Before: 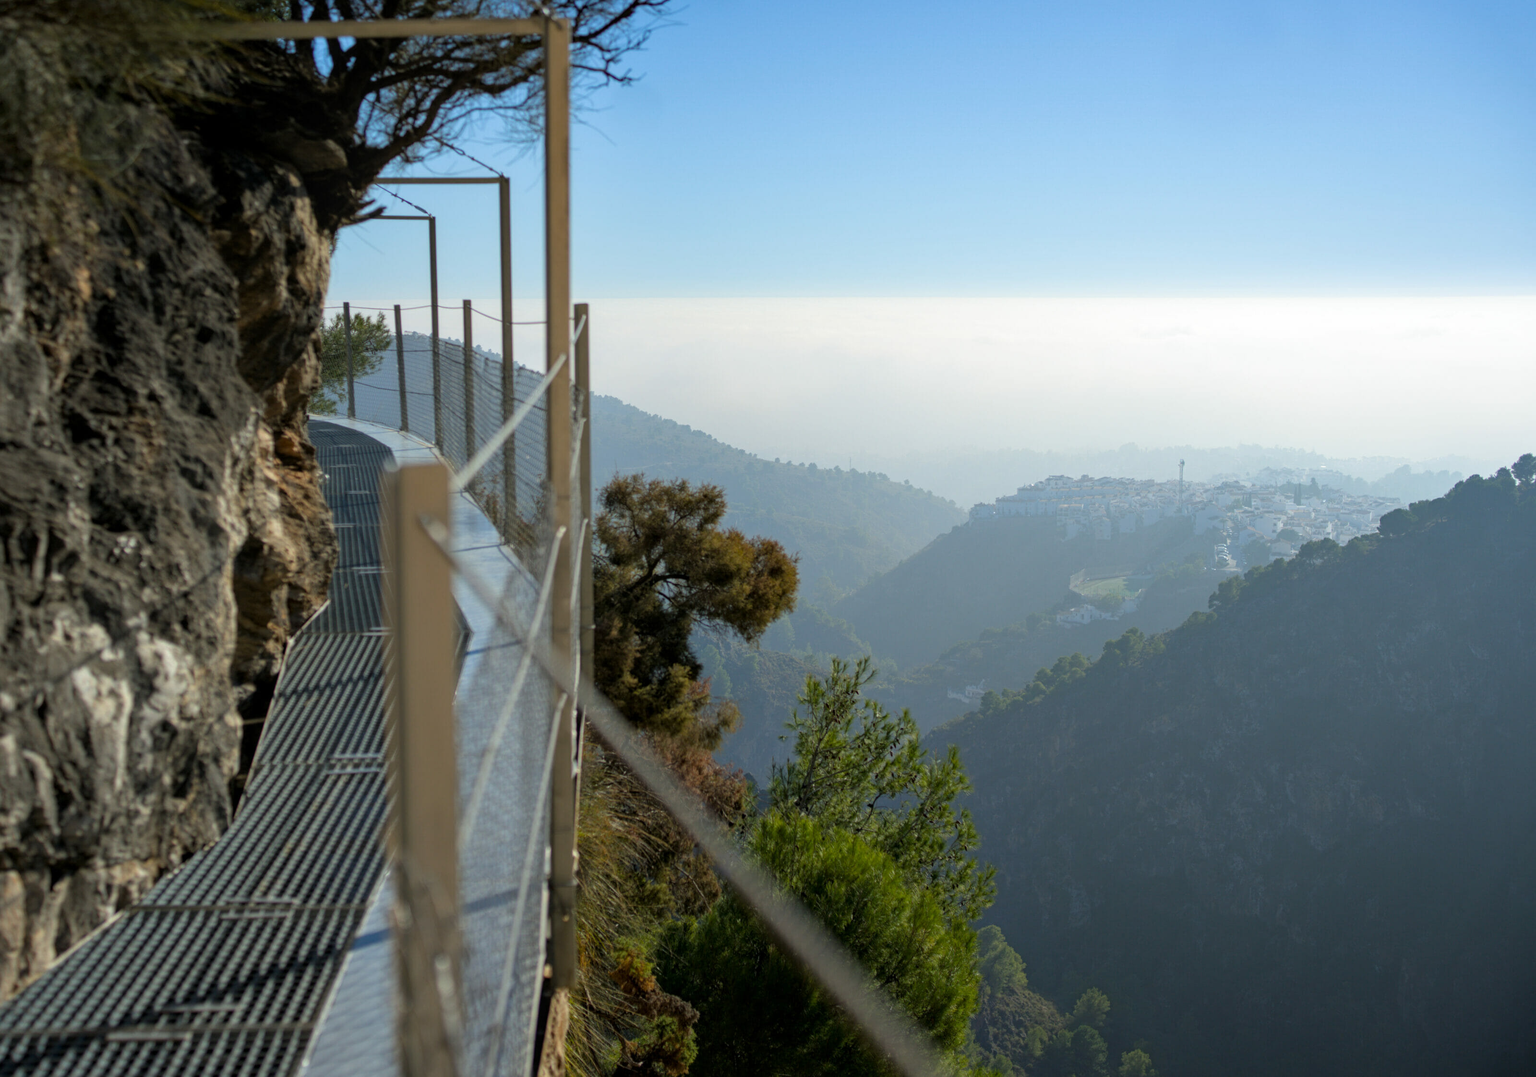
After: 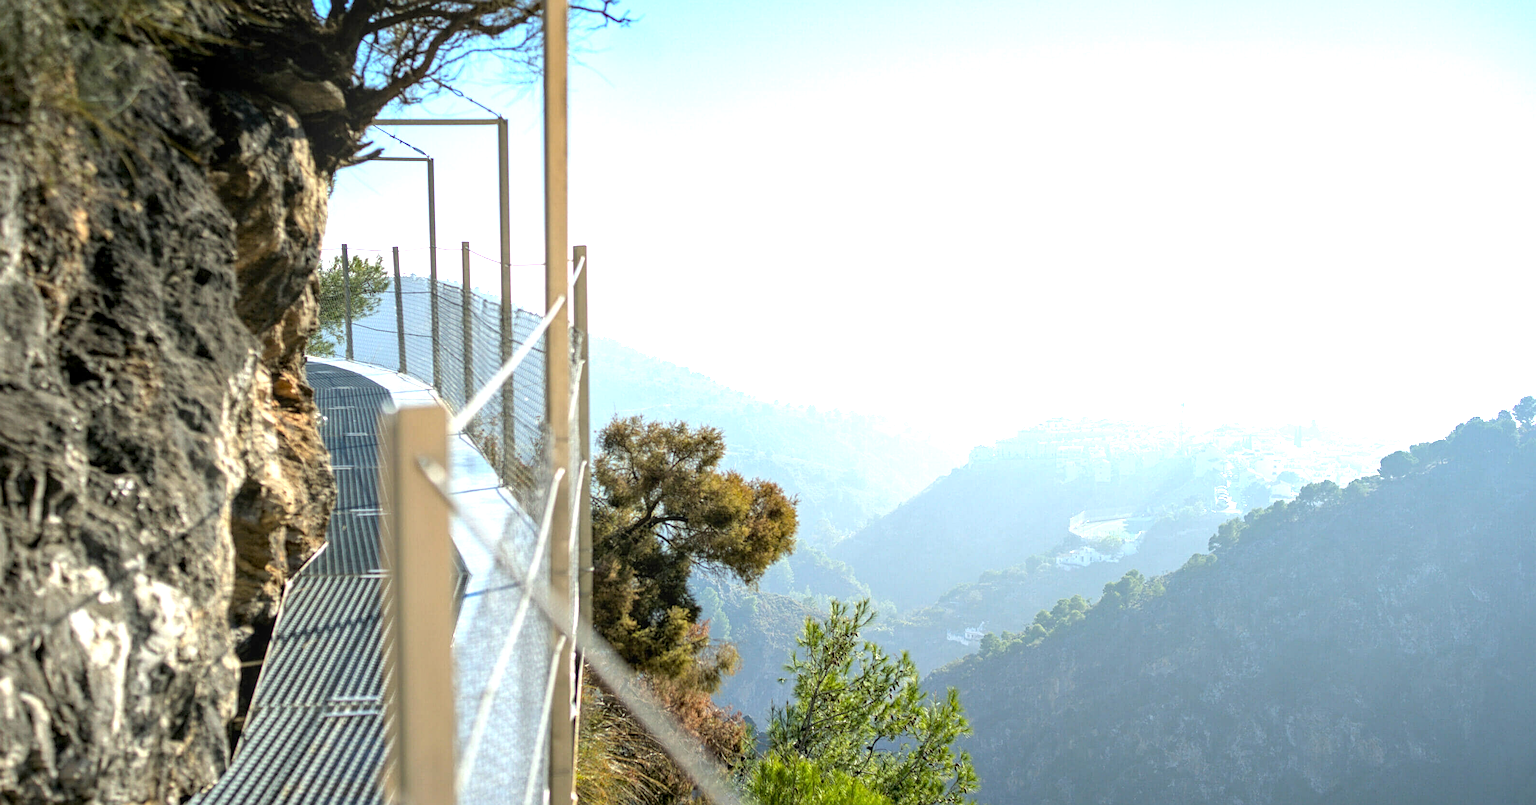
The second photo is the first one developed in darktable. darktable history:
local contrast: detail 110%
sharpen: on, module defaults
exposure: black level correction 0.001, exposure 1.657 EV, compensate highlight preservation false
crop: left 0.21%, top 5.517%, bottom 19.775%
